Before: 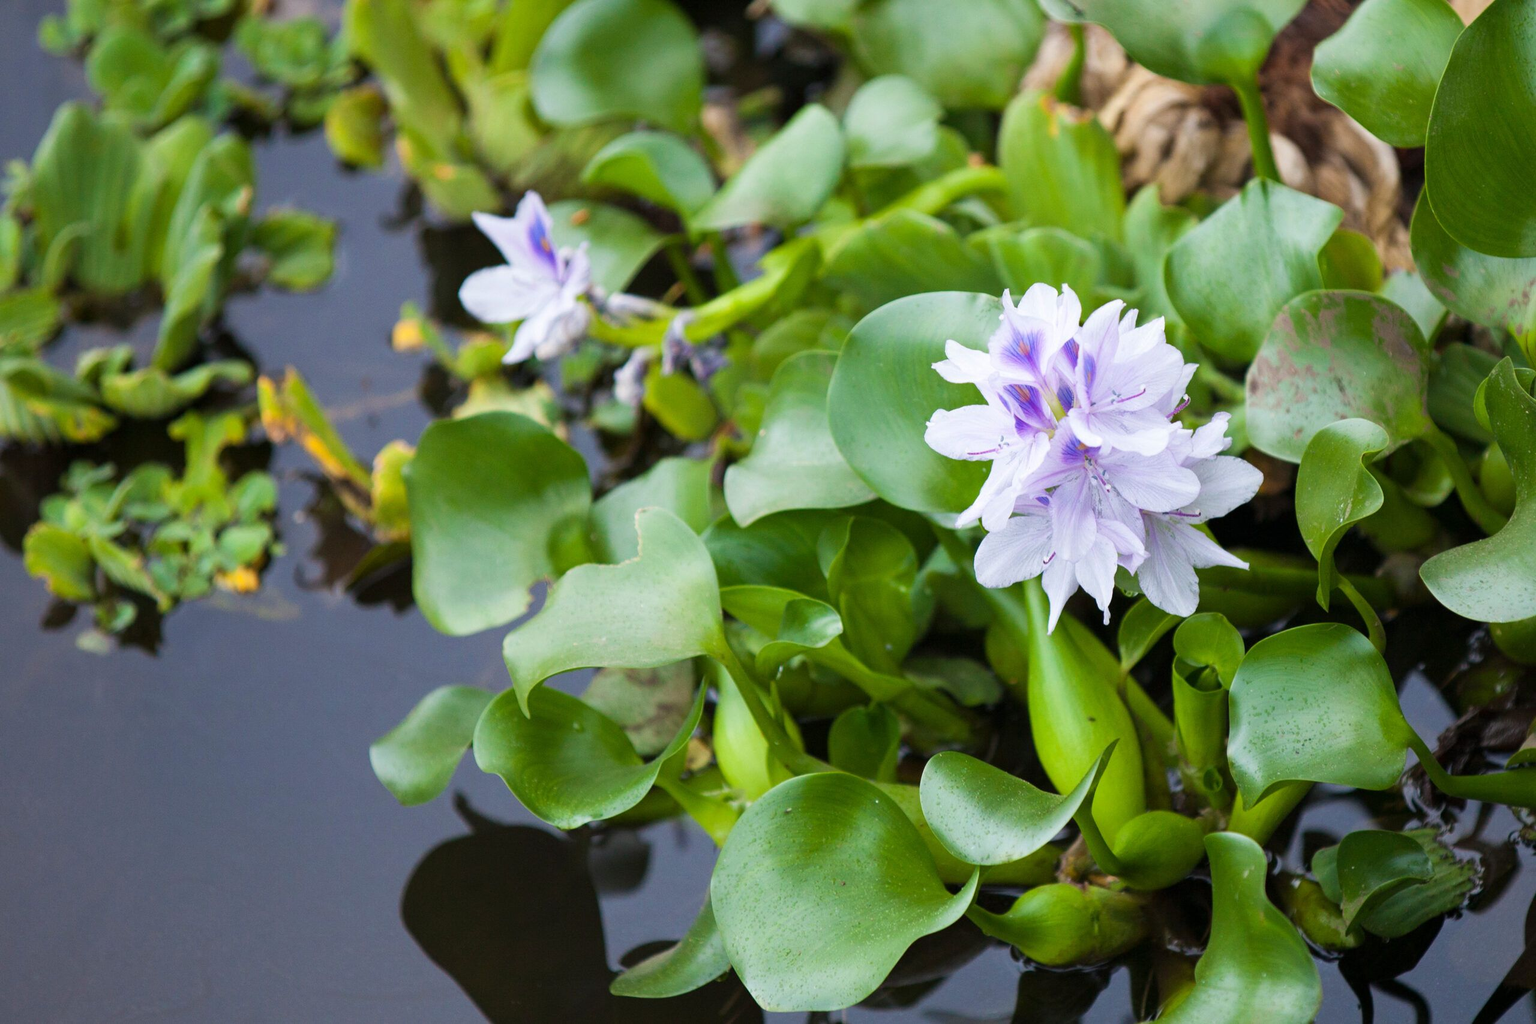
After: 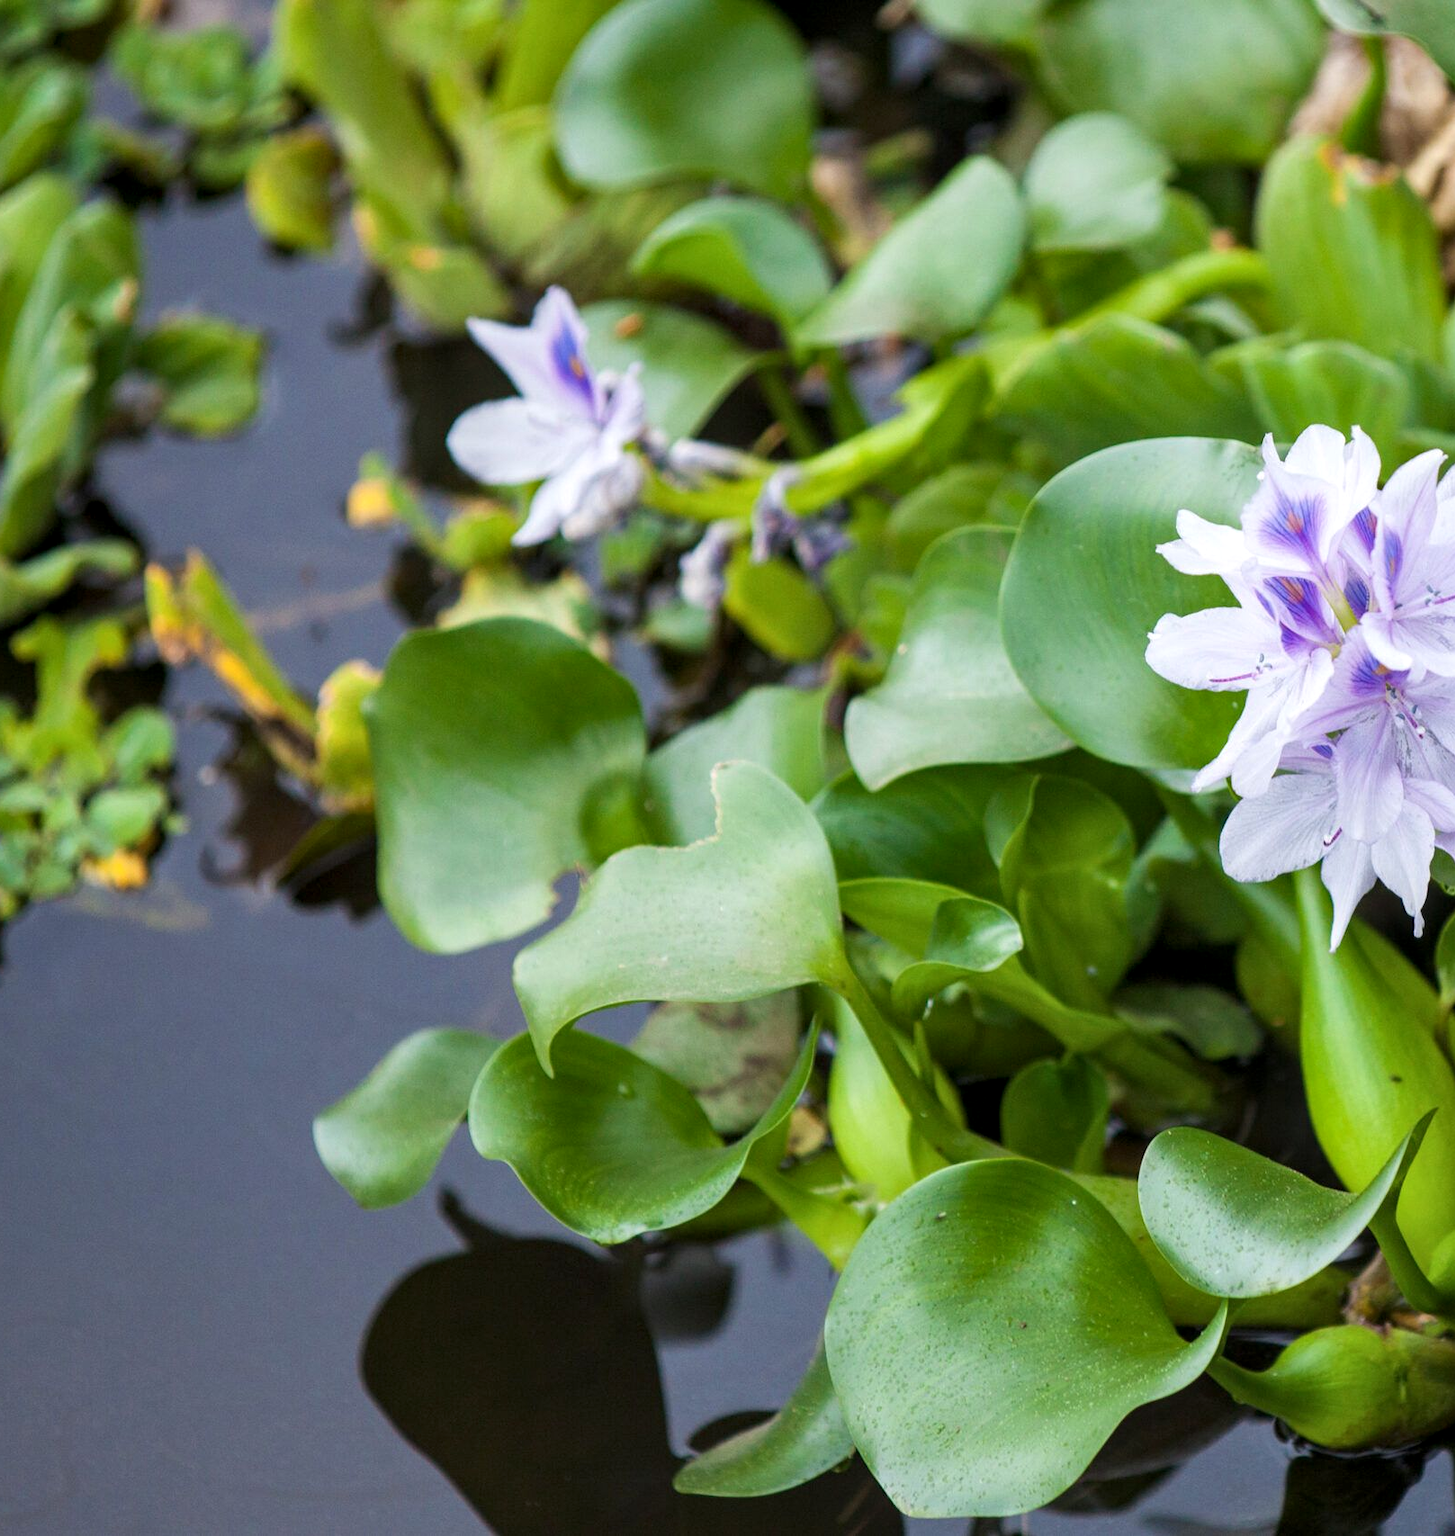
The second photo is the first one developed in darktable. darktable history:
local contrast: on, module defaults
crop: left 10.482%, right 26.346%
